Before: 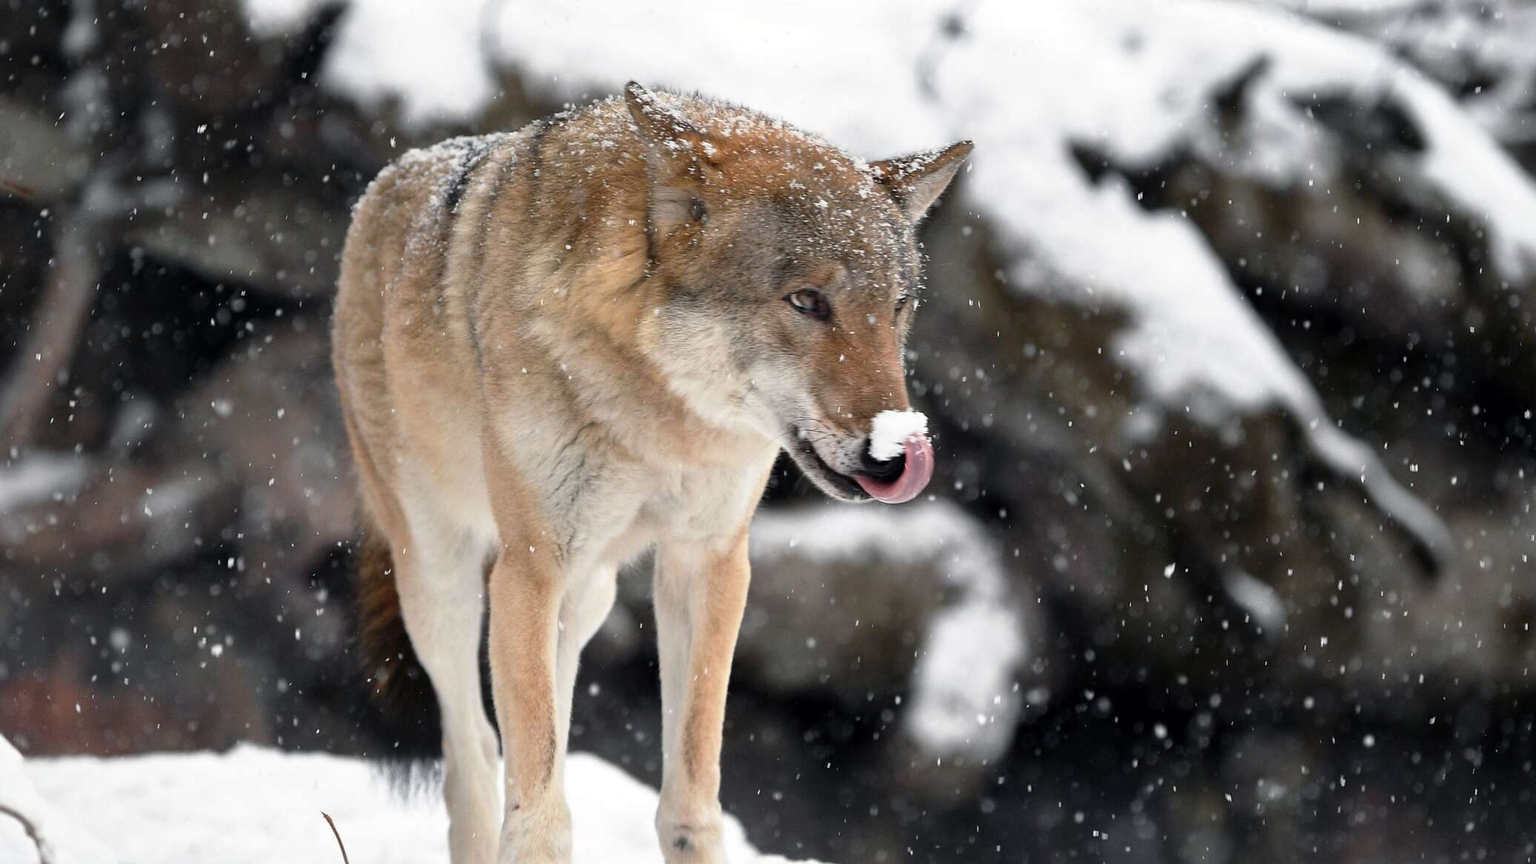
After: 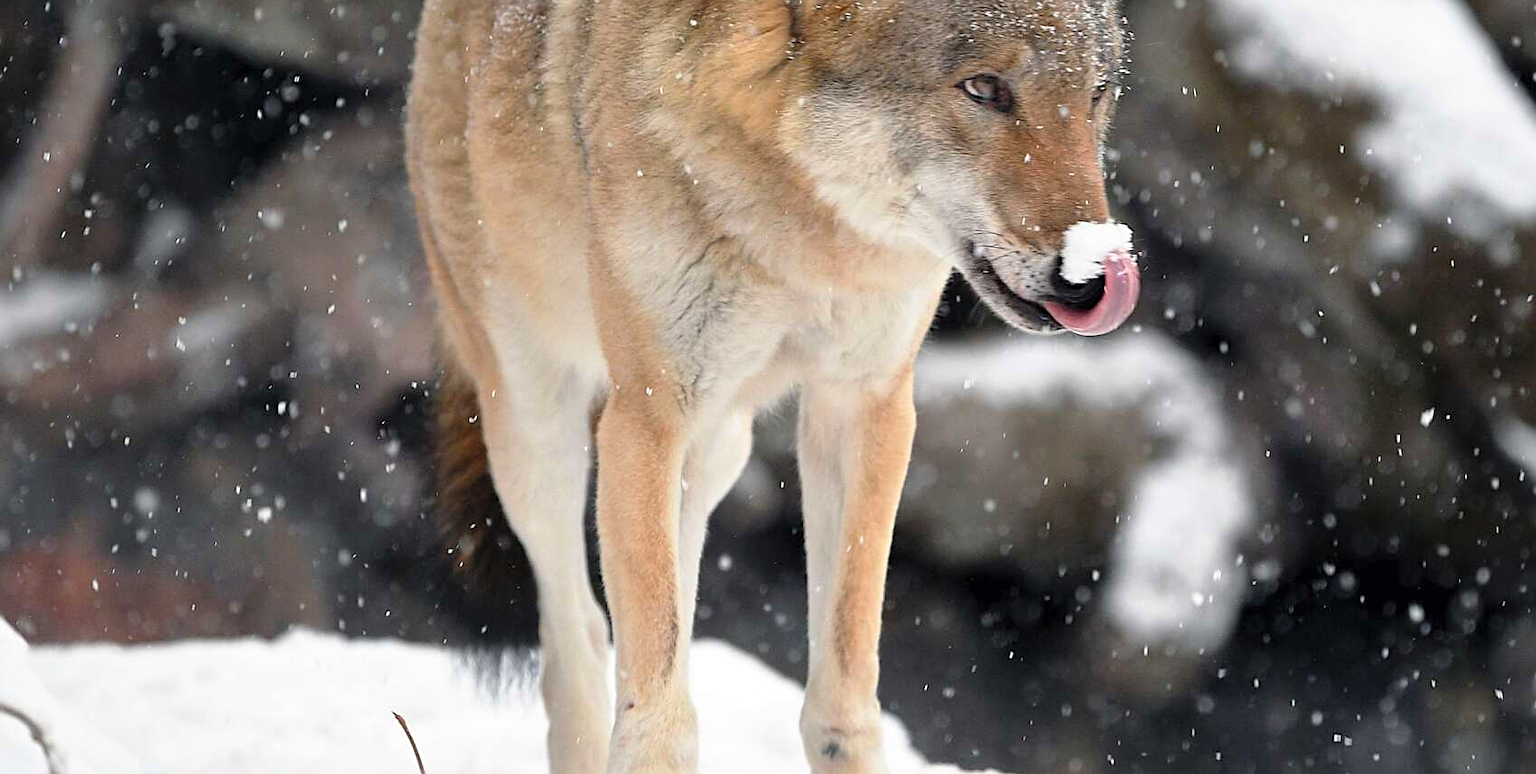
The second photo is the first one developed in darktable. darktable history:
contrast brightness saturation: brightness 0.091, saturation 0.194
crop: top 26.502%, right 18.049%
sharpen: on, module defaults
